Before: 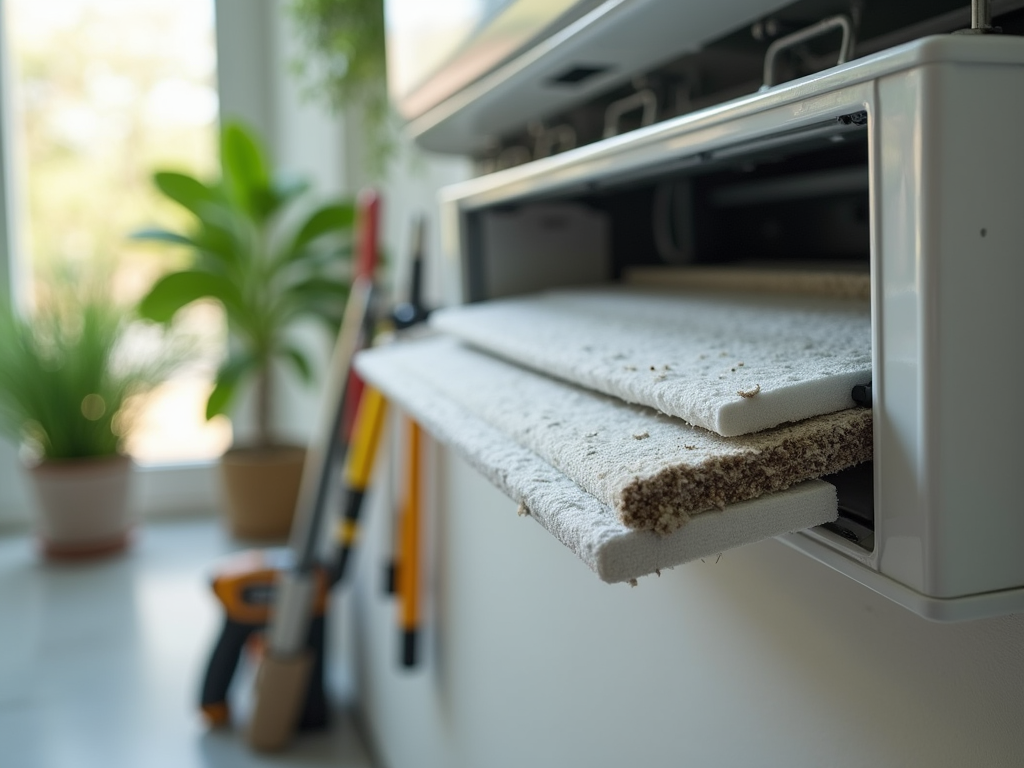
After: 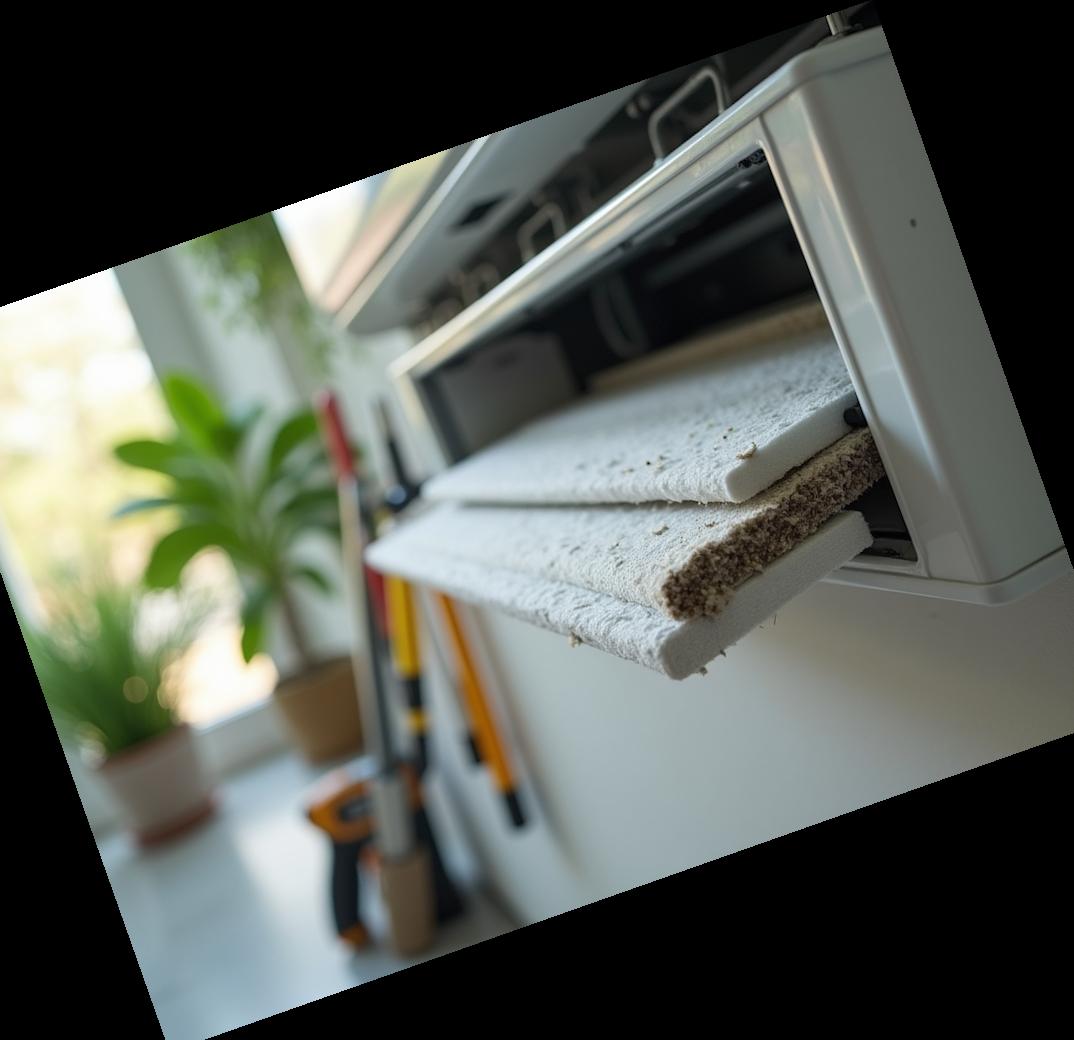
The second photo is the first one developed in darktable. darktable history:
crop and rotate: angle 19.43°, left 6.812%, right 4.125%, bottom 1.087%
rotate and perspective: rotation -0.45°, automatic cropping original format, crop left 0.008, crop right 0.992, crop top 0.012, crop bottom 0.988
